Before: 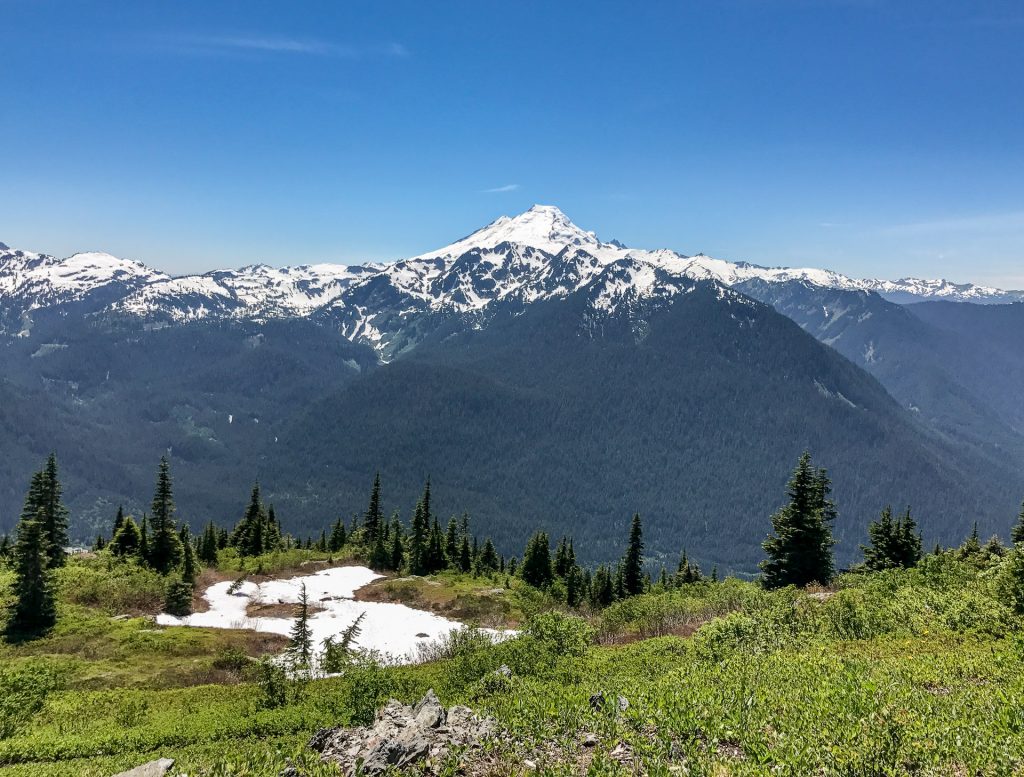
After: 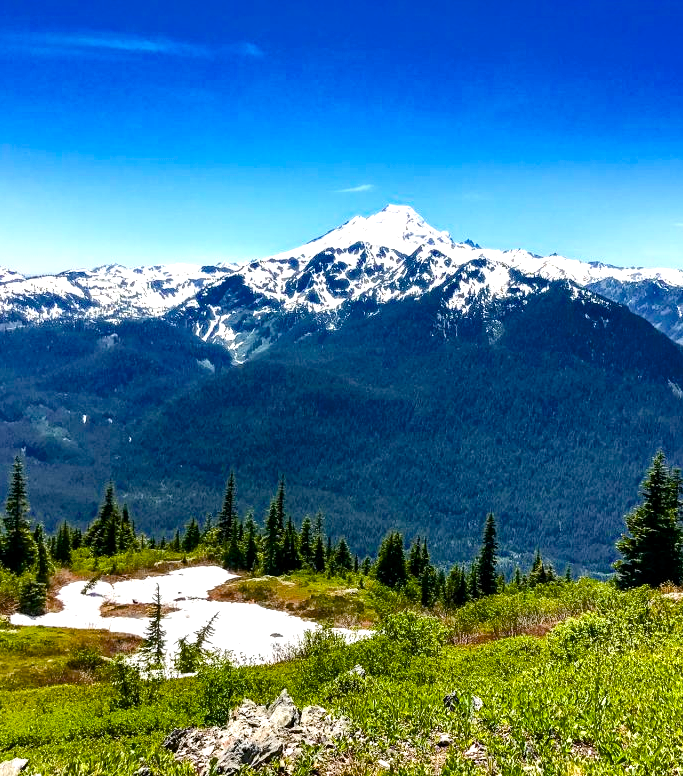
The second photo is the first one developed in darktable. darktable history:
crop and rotate: left 14.351%, right 18.937%
exposure: black level correction 0.002, compensate exposure bias true, compensate highlight preservation false
color balance rgb: perceptual saturation grading › global saturation 34.919%, perceptual saturation grading › highlights -25.816%, perceptual saturation grading › shadows 49.685%, perceptual brilliance grading › global brilliance 30.578%, perceptual brilliance grading › highlights 11.822%, perceptual brilliance grading › mid-tones 24.264%, global vibrance 16.082%, saturation formula JzAzBz (2021)
